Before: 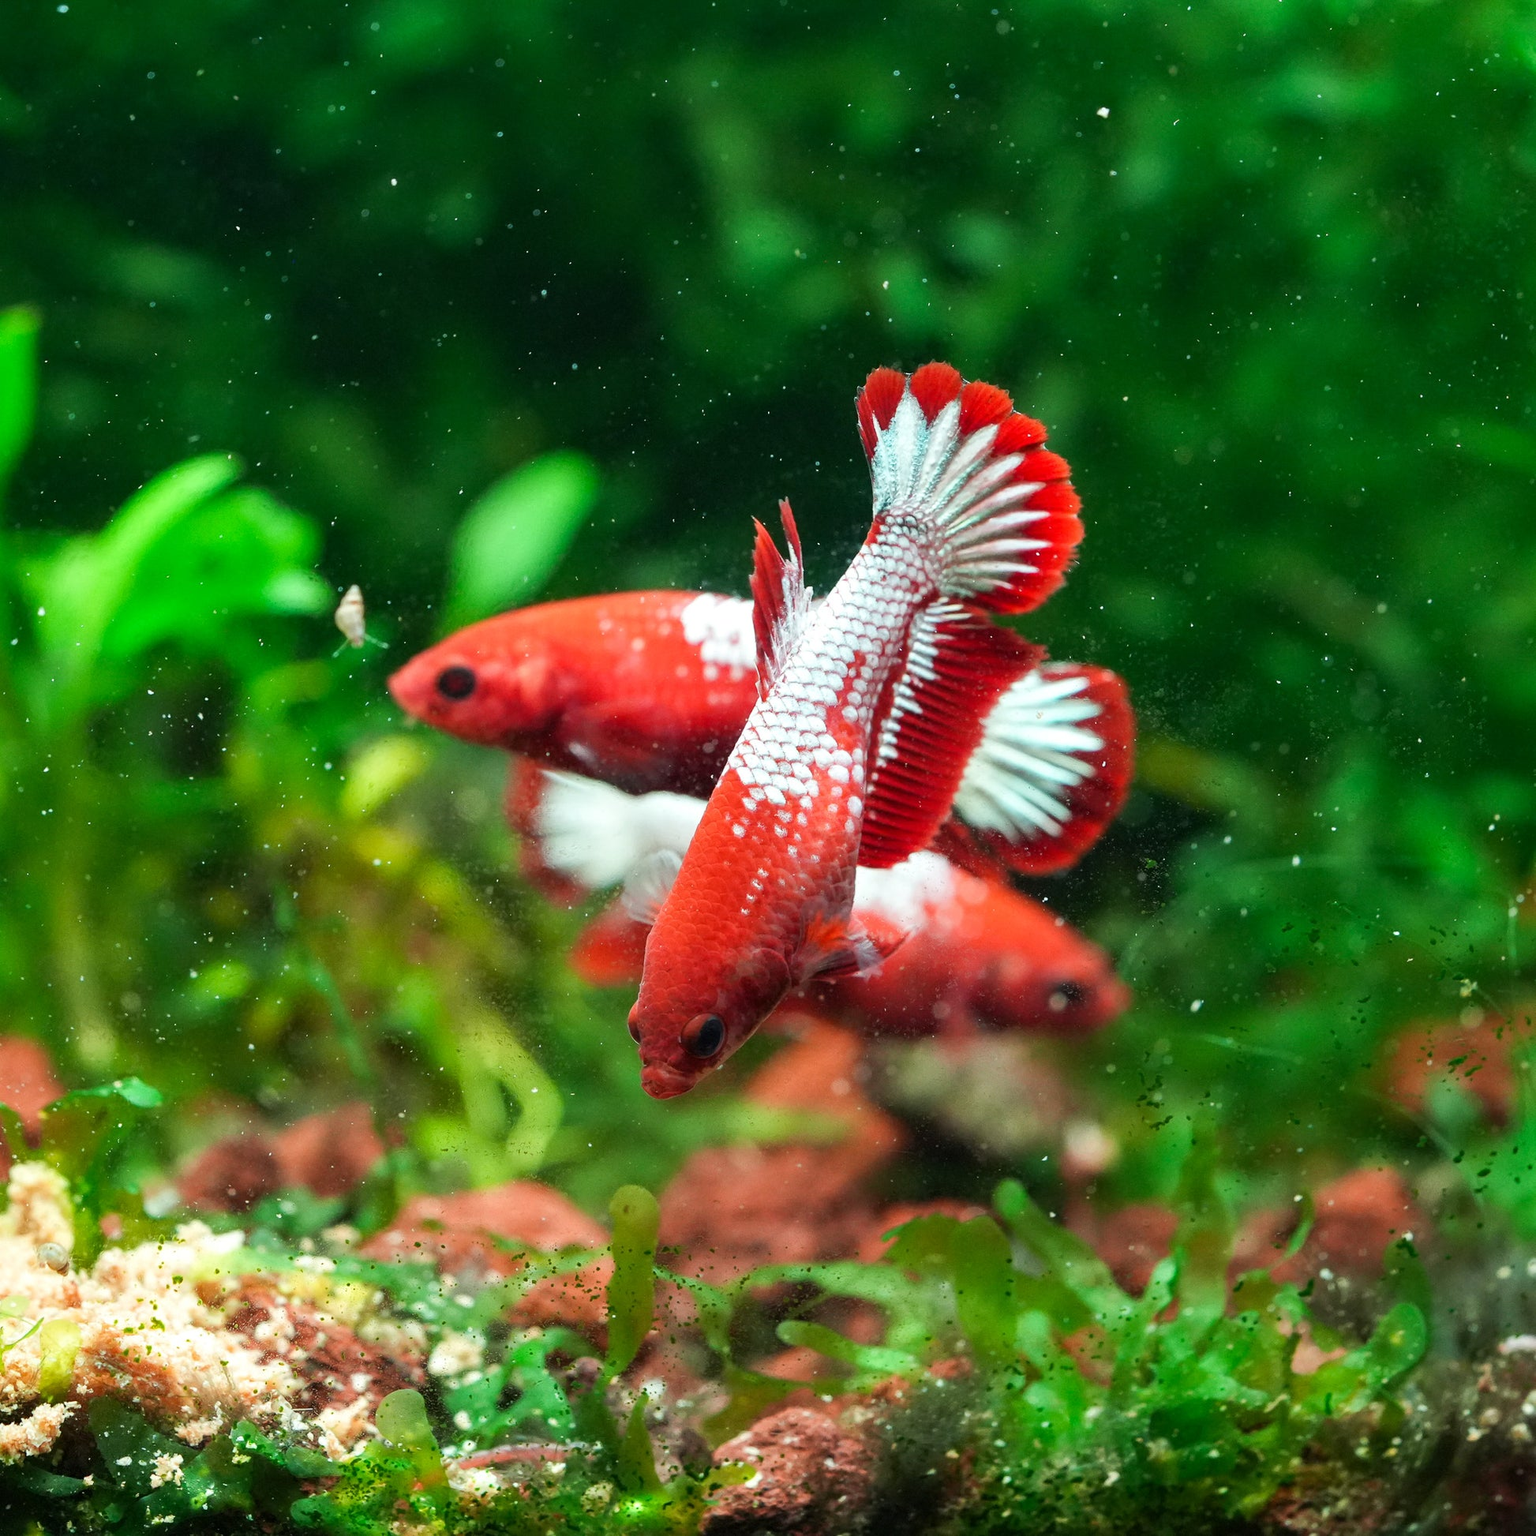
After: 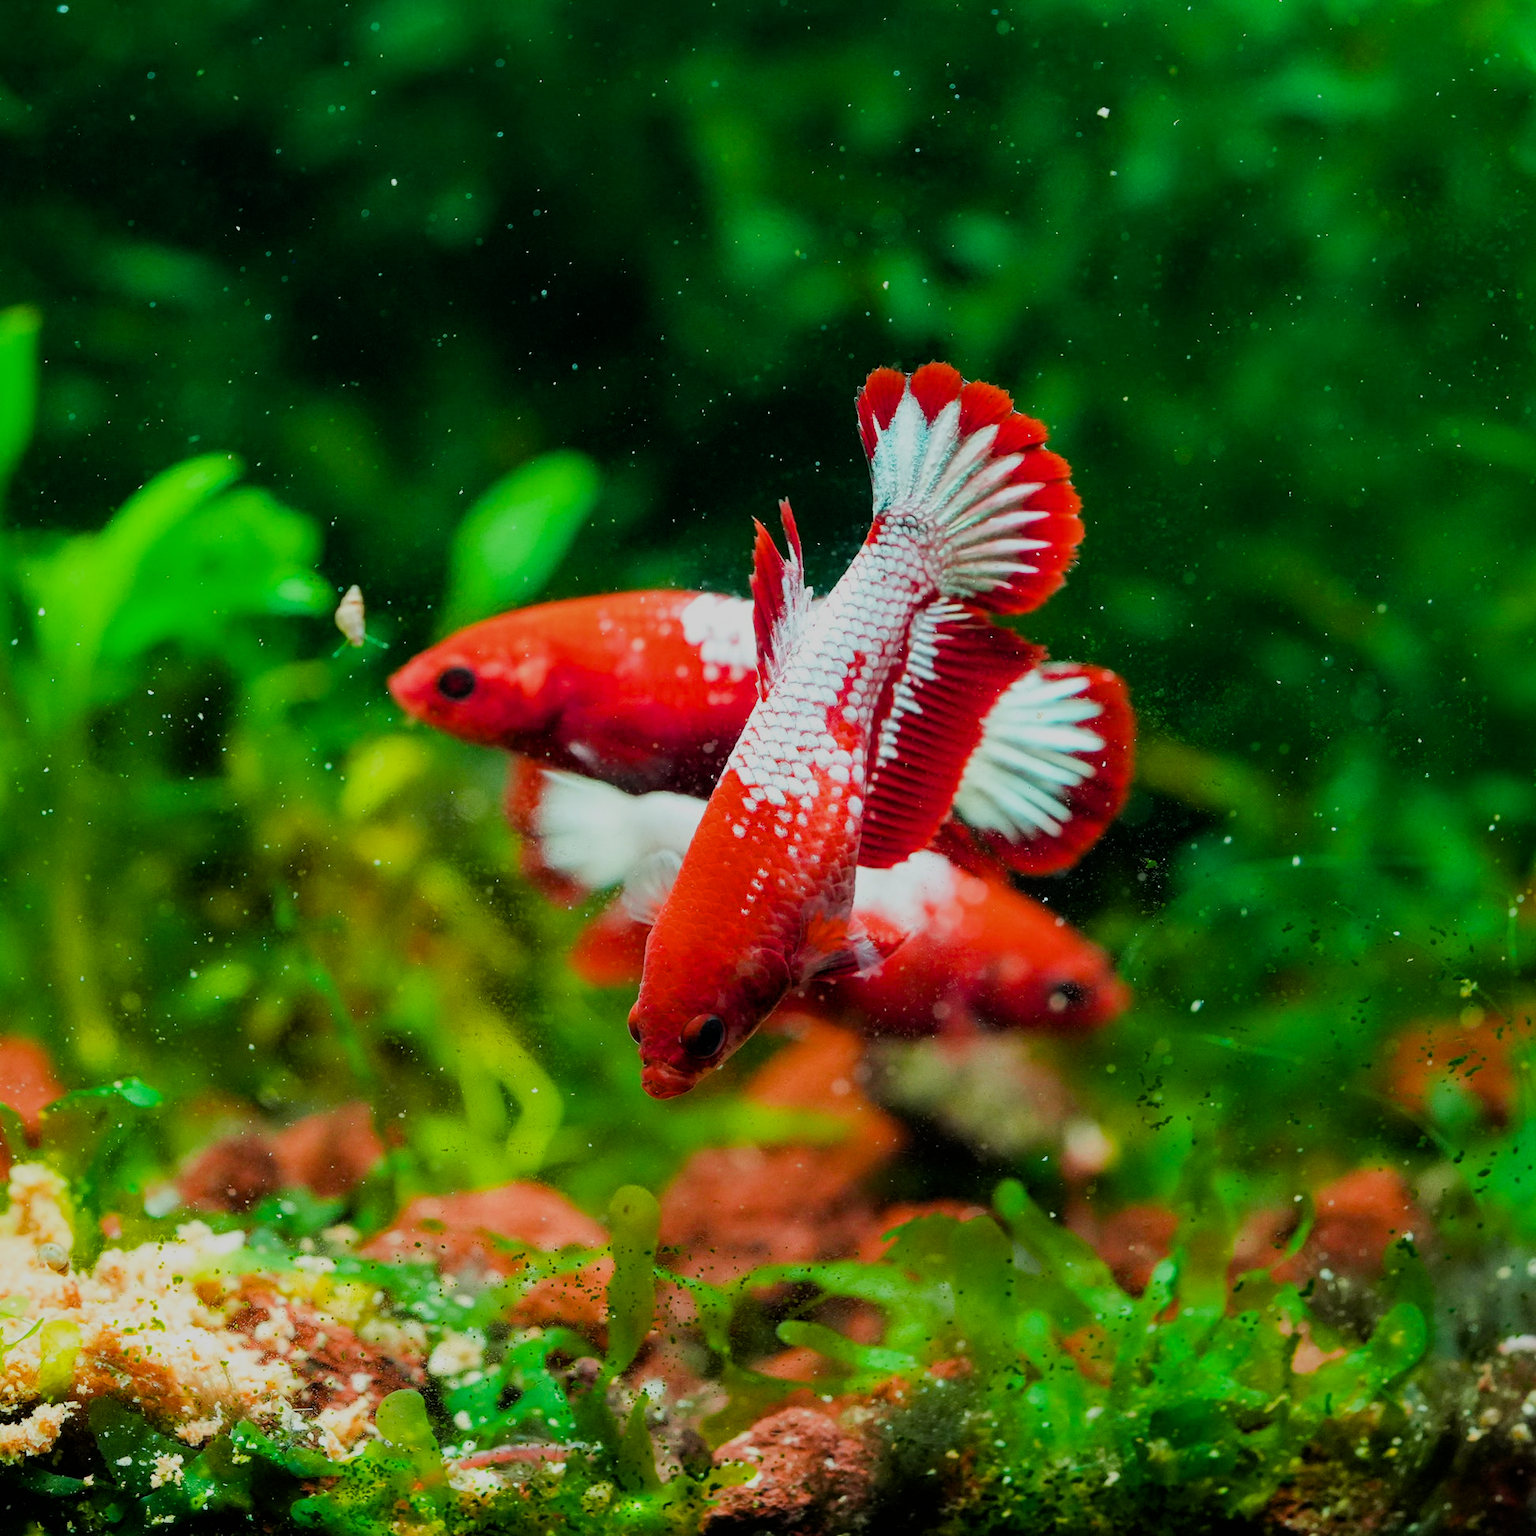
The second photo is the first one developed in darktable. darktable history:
color balance rgb: perceptual saturation grading › global saturation 30%, global vibrance 20%
exposure: black level correction 0.002, exposure -0.1 EV, compensate highlight preservation false
filmic rgb: black relative exposure -7.65 EV, white relative exposure 4.56 EV, hardness 3.61
